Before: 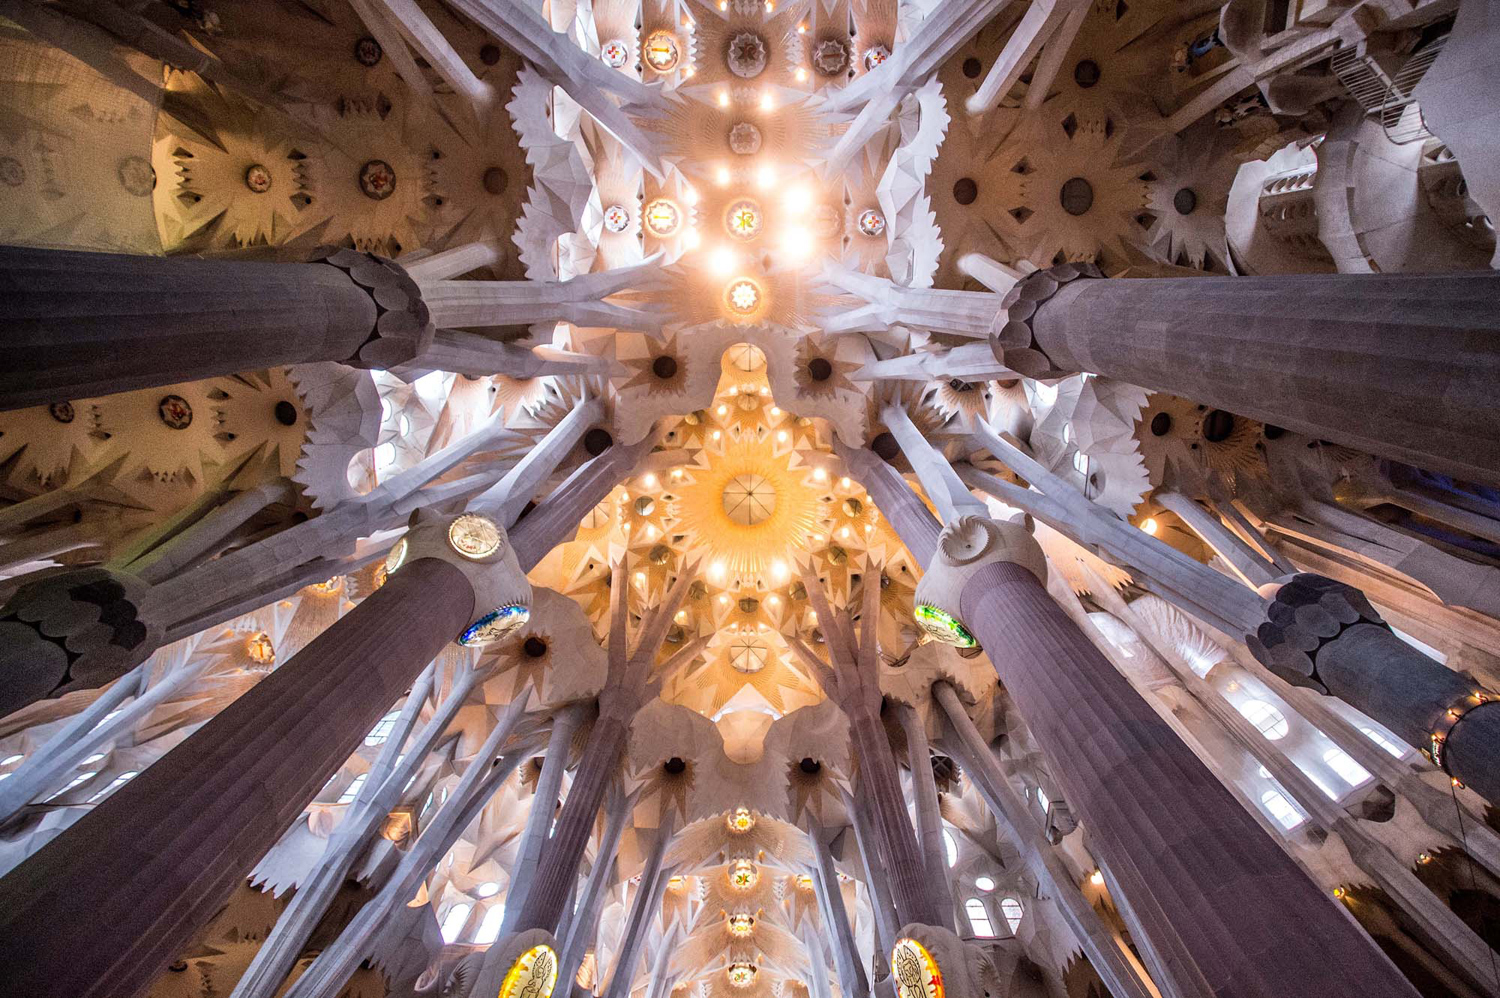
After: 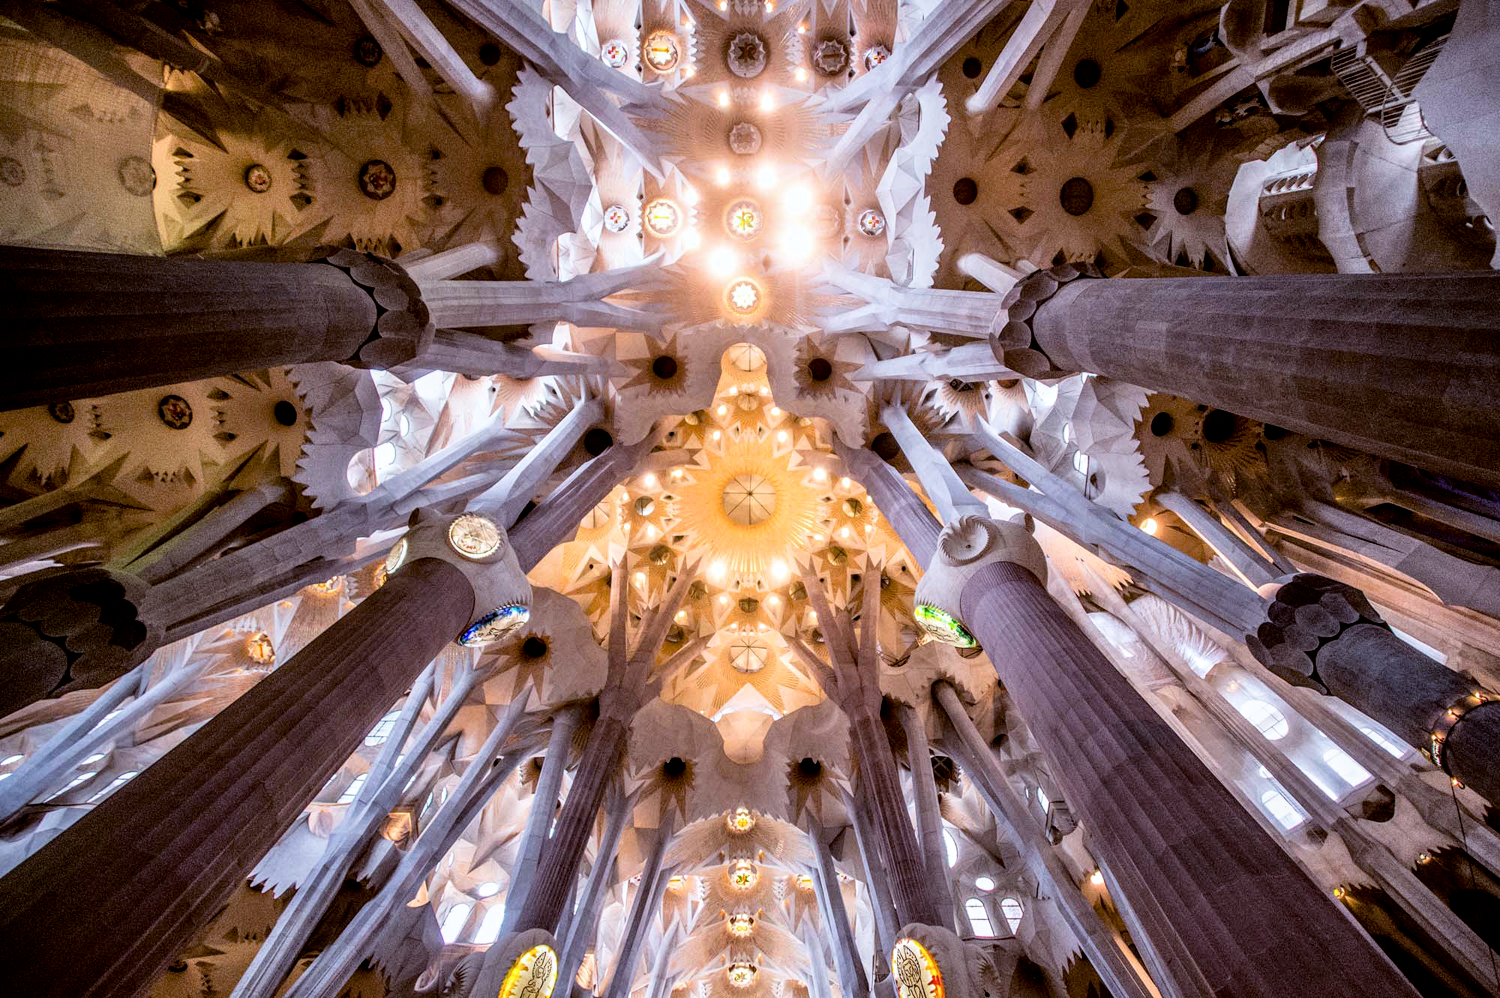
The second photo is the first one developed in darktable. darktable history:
color balance: lift [1, 1.015, 1.004, 0.985], gamma [1, 0.958, 0.971, 1.042], gain [1, 0.956, 0.977, 1.044]
tone equalizer: on, module defaults
local contrast: on, module defaults
filmic rgb: black relative exposure -4.91 EV, white relative exposure 2.84 EV, hardness 3.7
